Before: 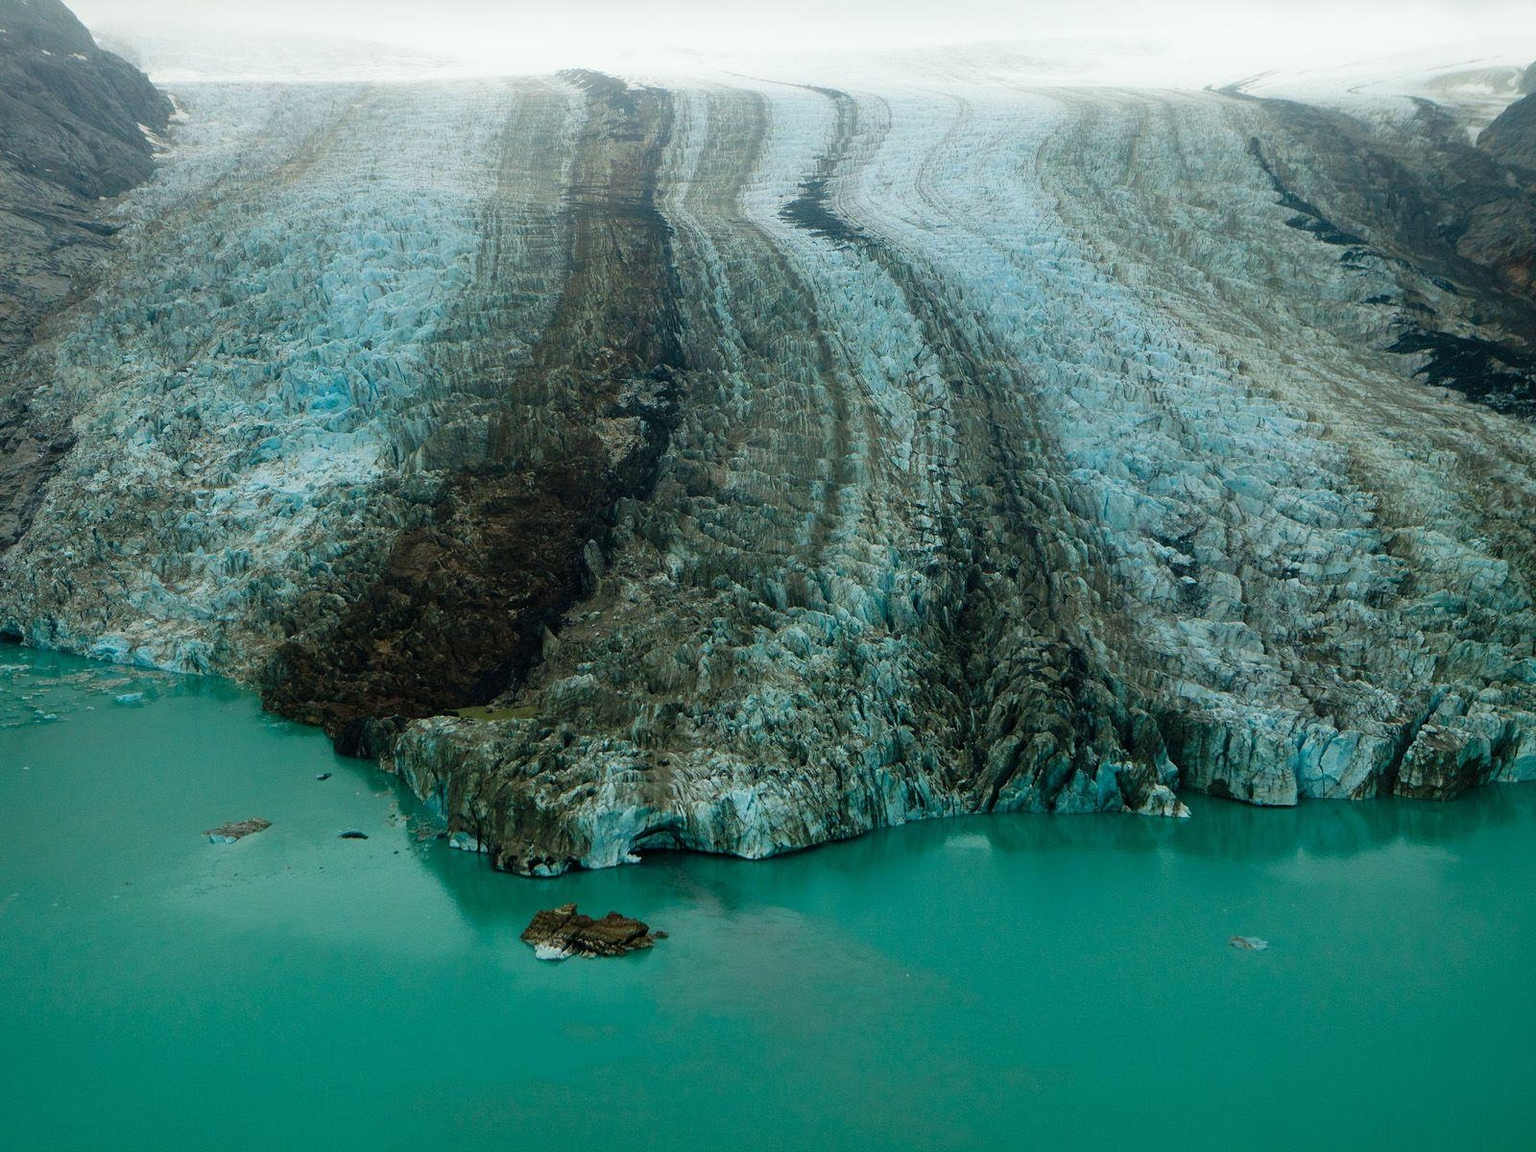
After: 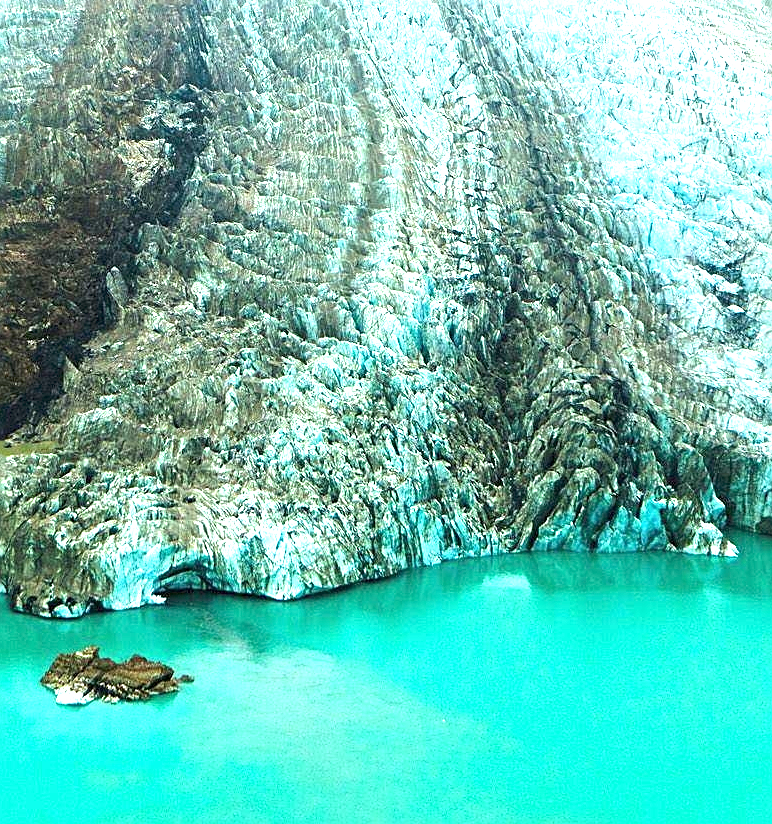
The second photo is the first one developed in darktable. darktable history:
exposure: black level correction 0, exposure 2.327 EV, compensate exposure bias true, compensate highlight preservation false
sharpen: on, module defaults
crop: left 31.379%, top 24.658%, right 20.326%, bottom 6.628%
